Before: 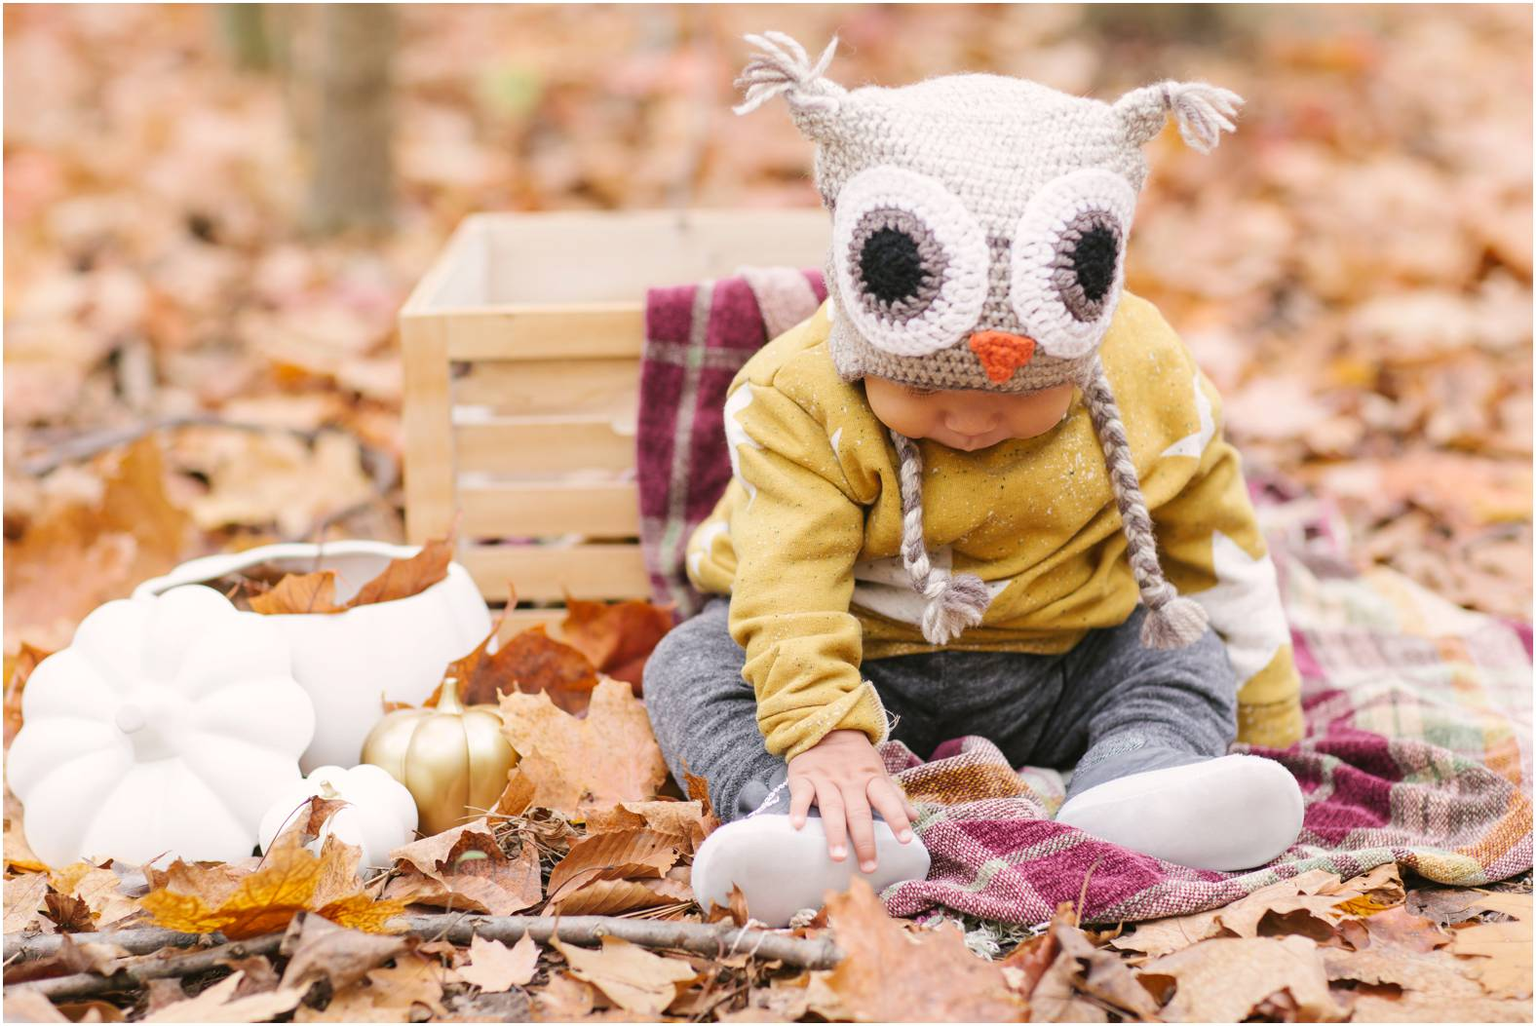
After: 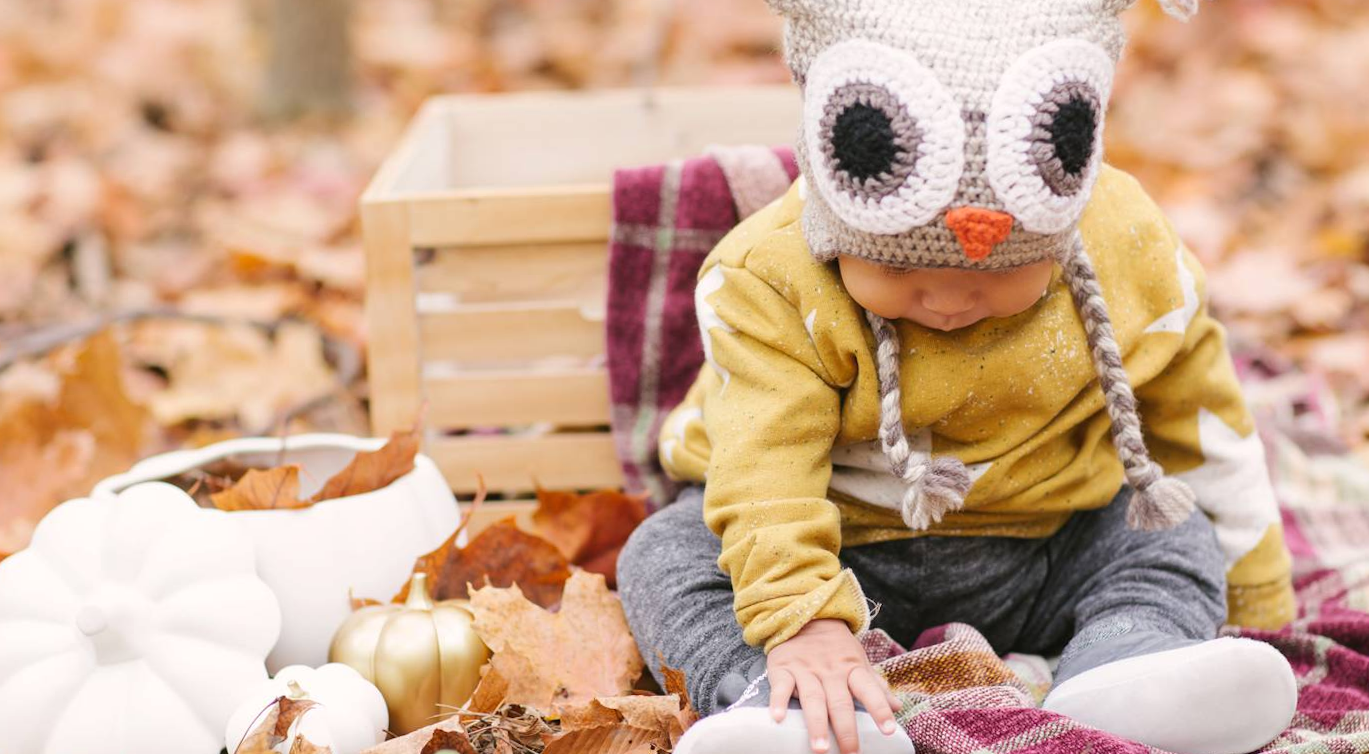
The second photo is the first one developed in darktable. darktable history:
crop and rotate: left 2.425%, top 11.305%, right 9.6%, bottom 15.08%
rotate and perspective: rotation -1°, crop left 0.011, crop right 0.989, crop top 0.025, crop bottom 0.975
